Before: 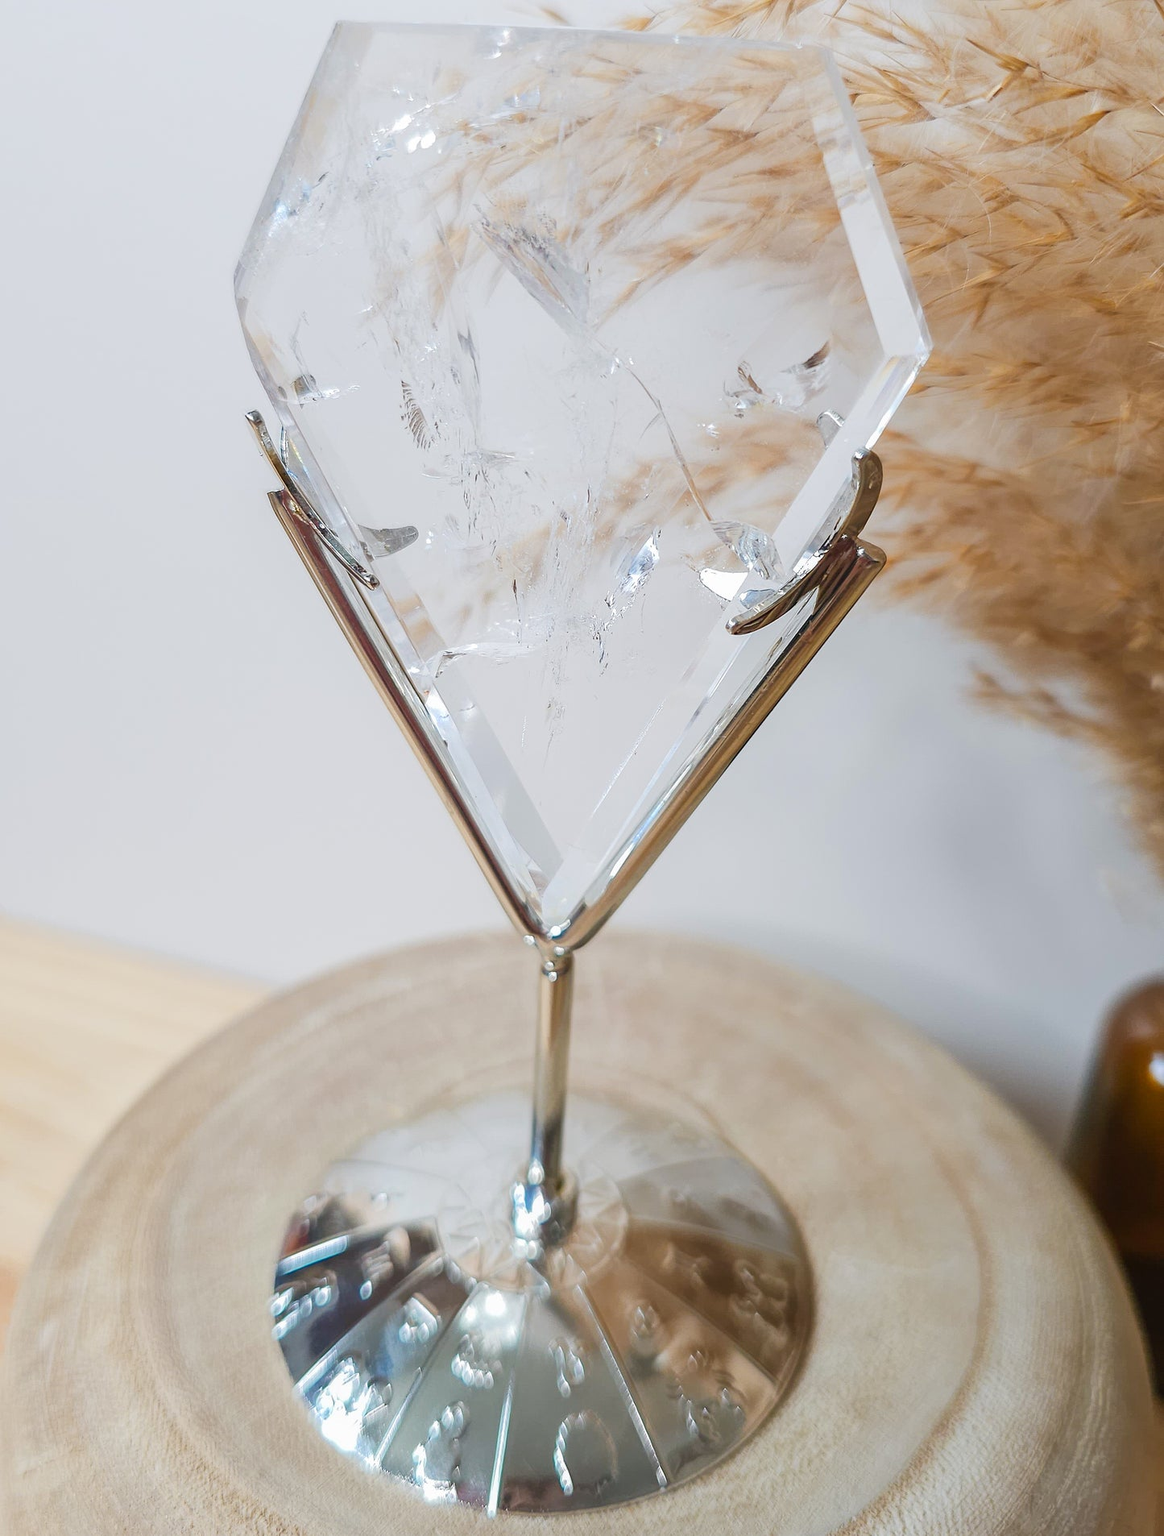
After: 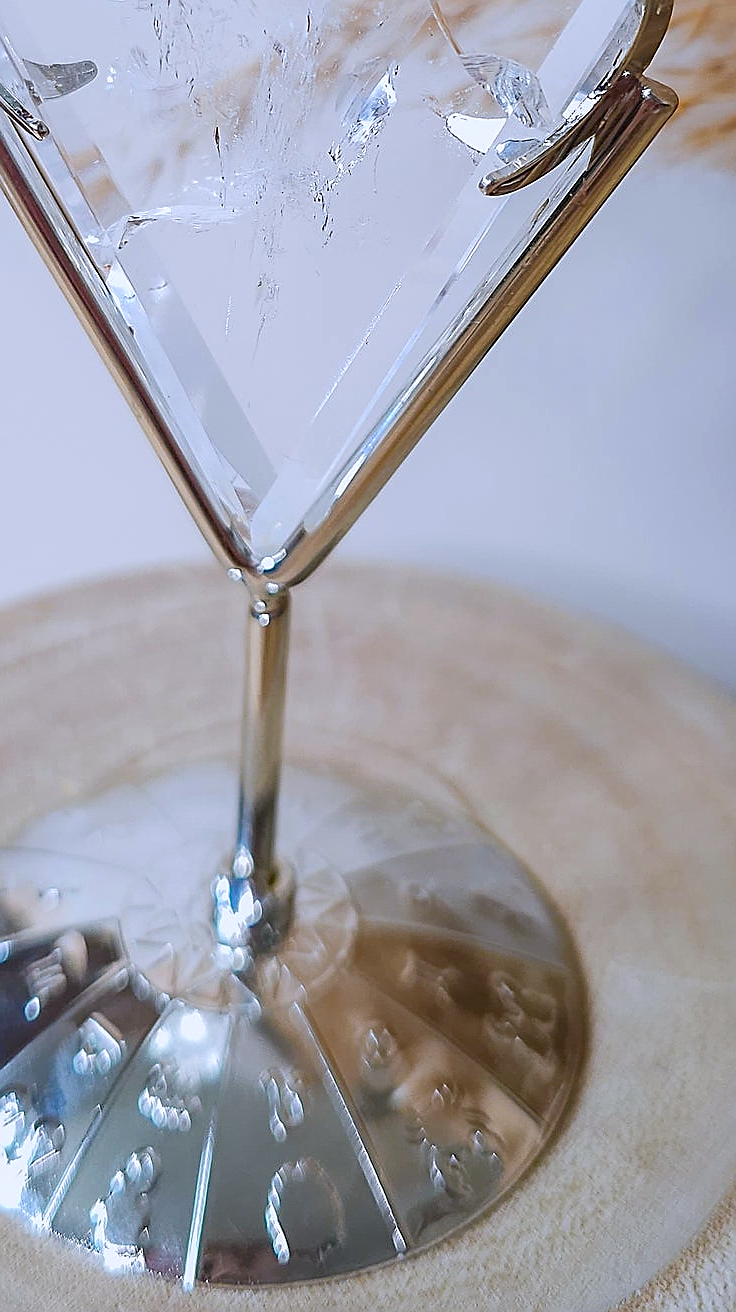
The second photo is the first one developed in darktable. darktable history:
white balance: red 0.967, blue 1.119, emerald 0.756
haze removal: compatibility mode true, adaptive false
crop and rotate: left 29.237%, top 31.152%, right 19.807%
sharpen: radius 1.4, amount 1.25, threshold 0.7
exposure: exposure -0.153 EV, compensate highlight preservation false
